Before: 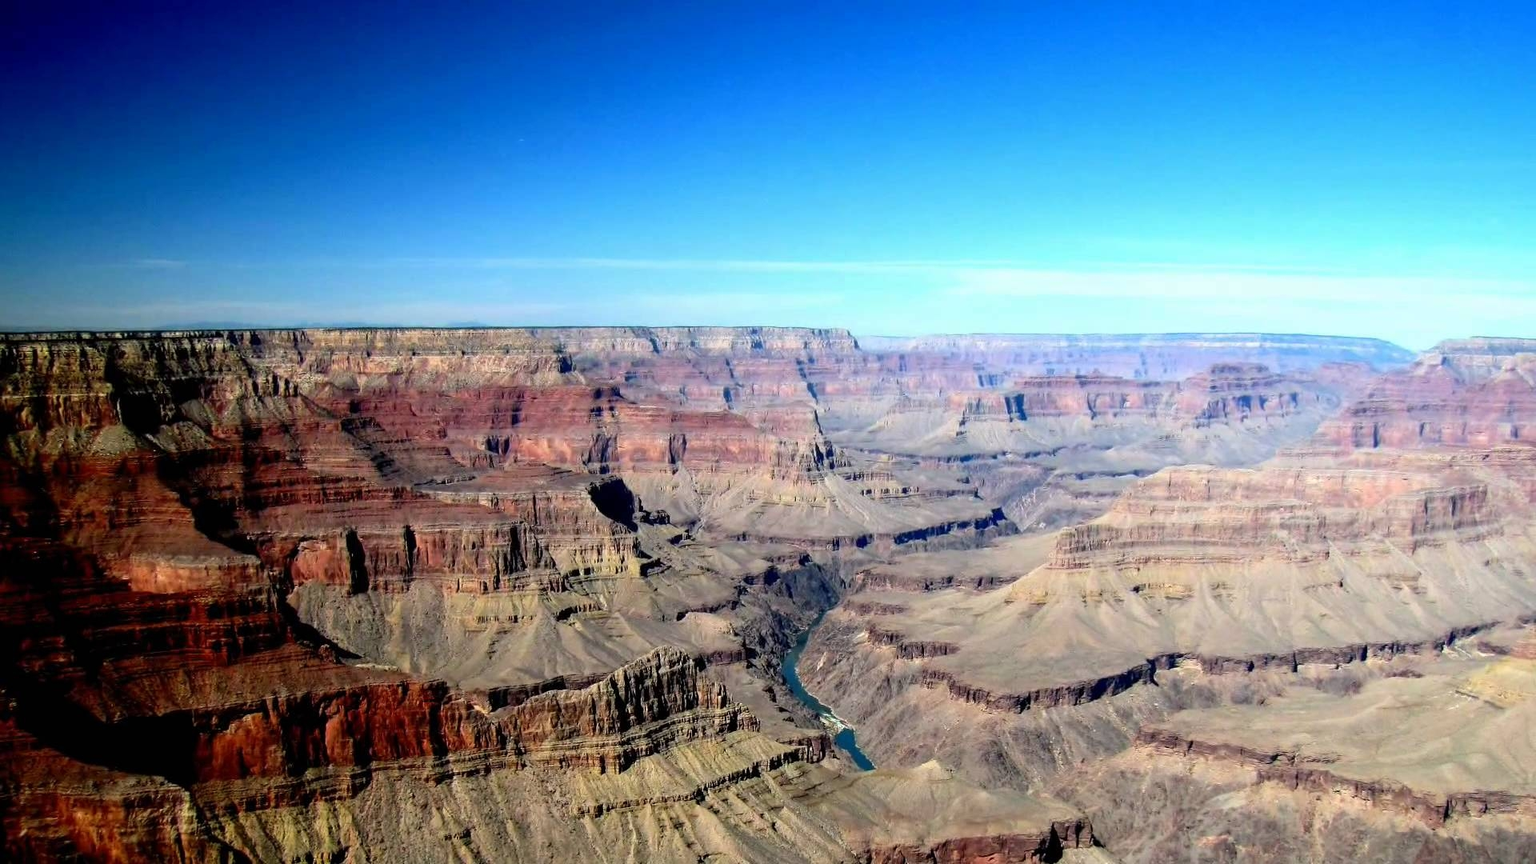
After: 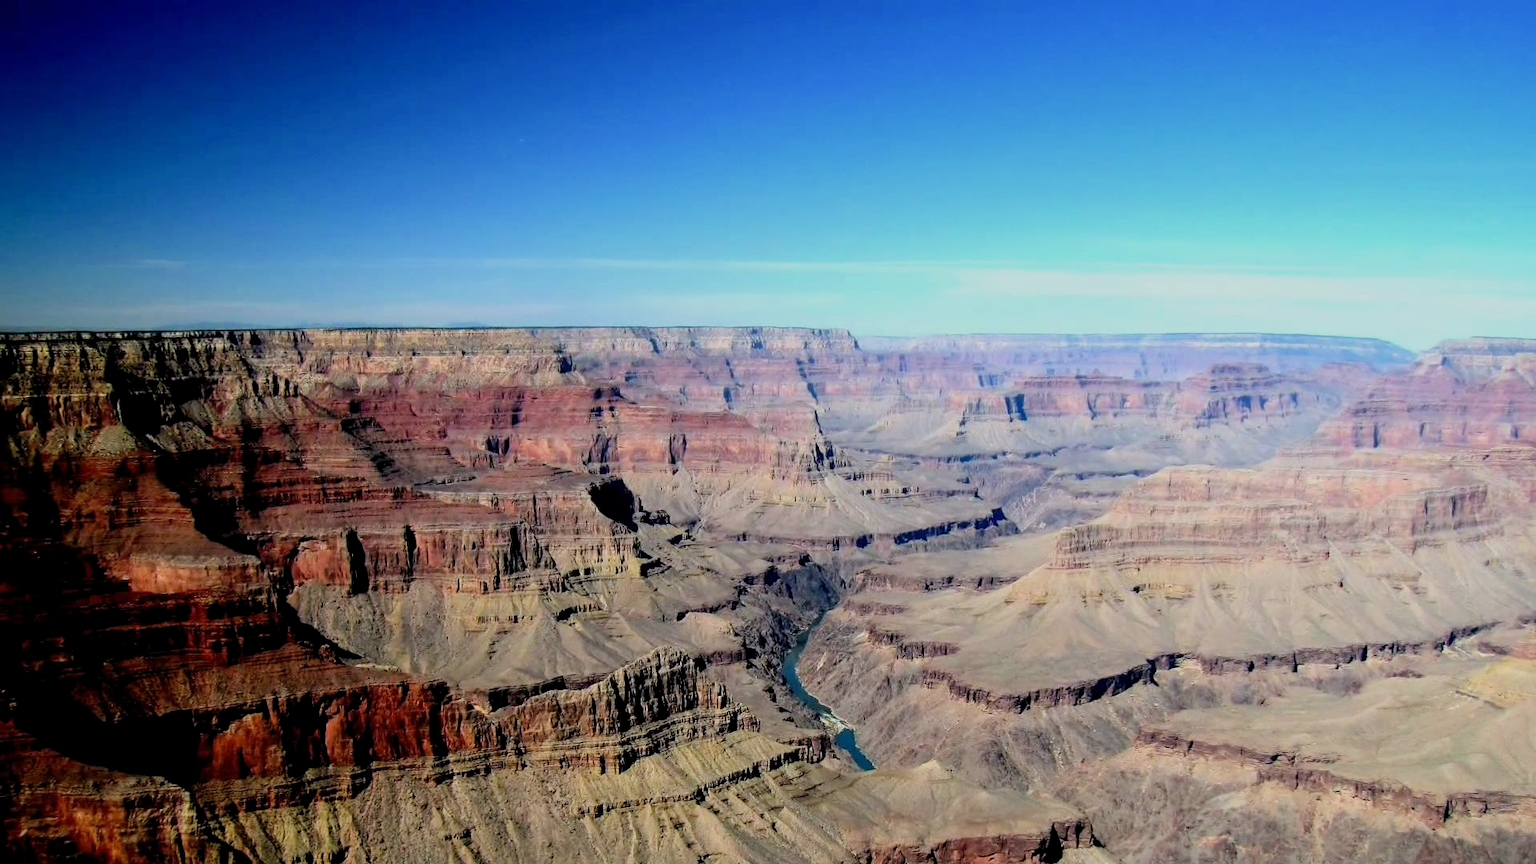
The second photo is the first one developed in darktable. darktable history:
filmic rgb: middle gray luminance 18.33%, black relative exposure -8.98 EV, white relative exposure 3.73 EV, target black luminance 0%, hardness 4.84, latitude 67.52%, contrast 0.95, highlights saturation mix 19.15%, shadows ↔ highlights balance 20.84%
